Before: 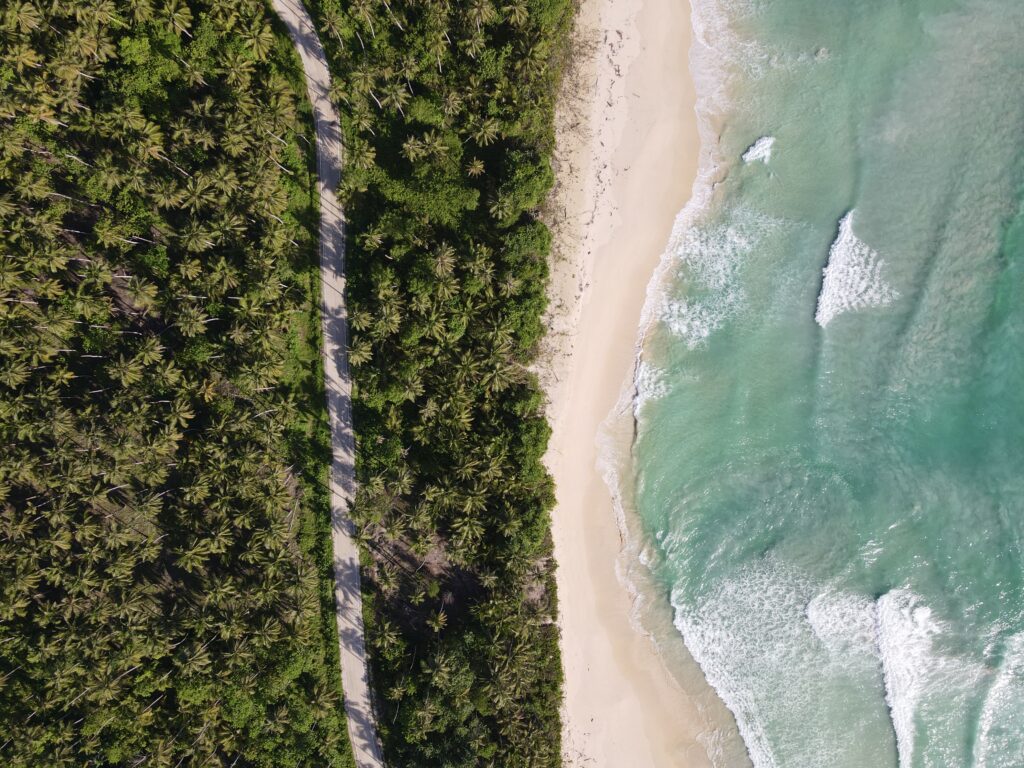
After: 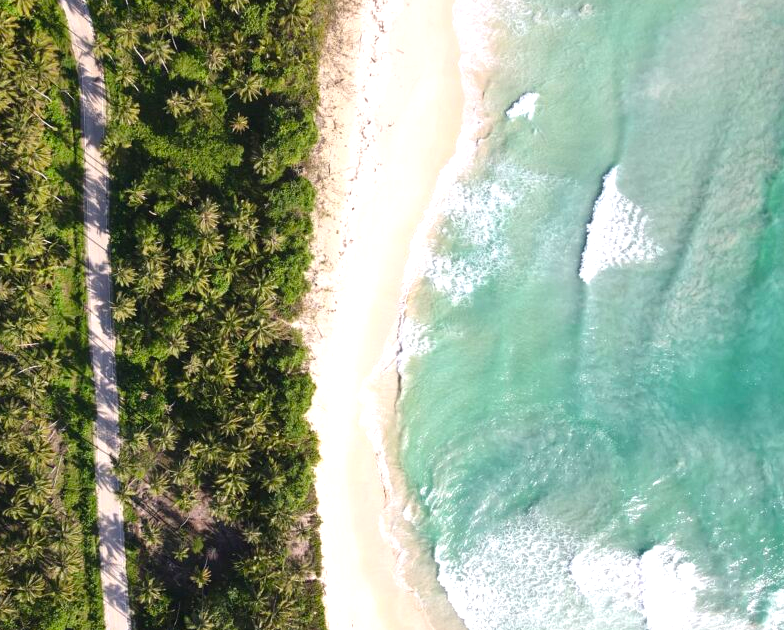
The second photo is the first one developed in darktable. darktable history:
crop: left 23.095%, top 5.827%, bottom 11.854%
exposure: black level correction 0, exposure 0.7 EV, compensate highlight preservation false
